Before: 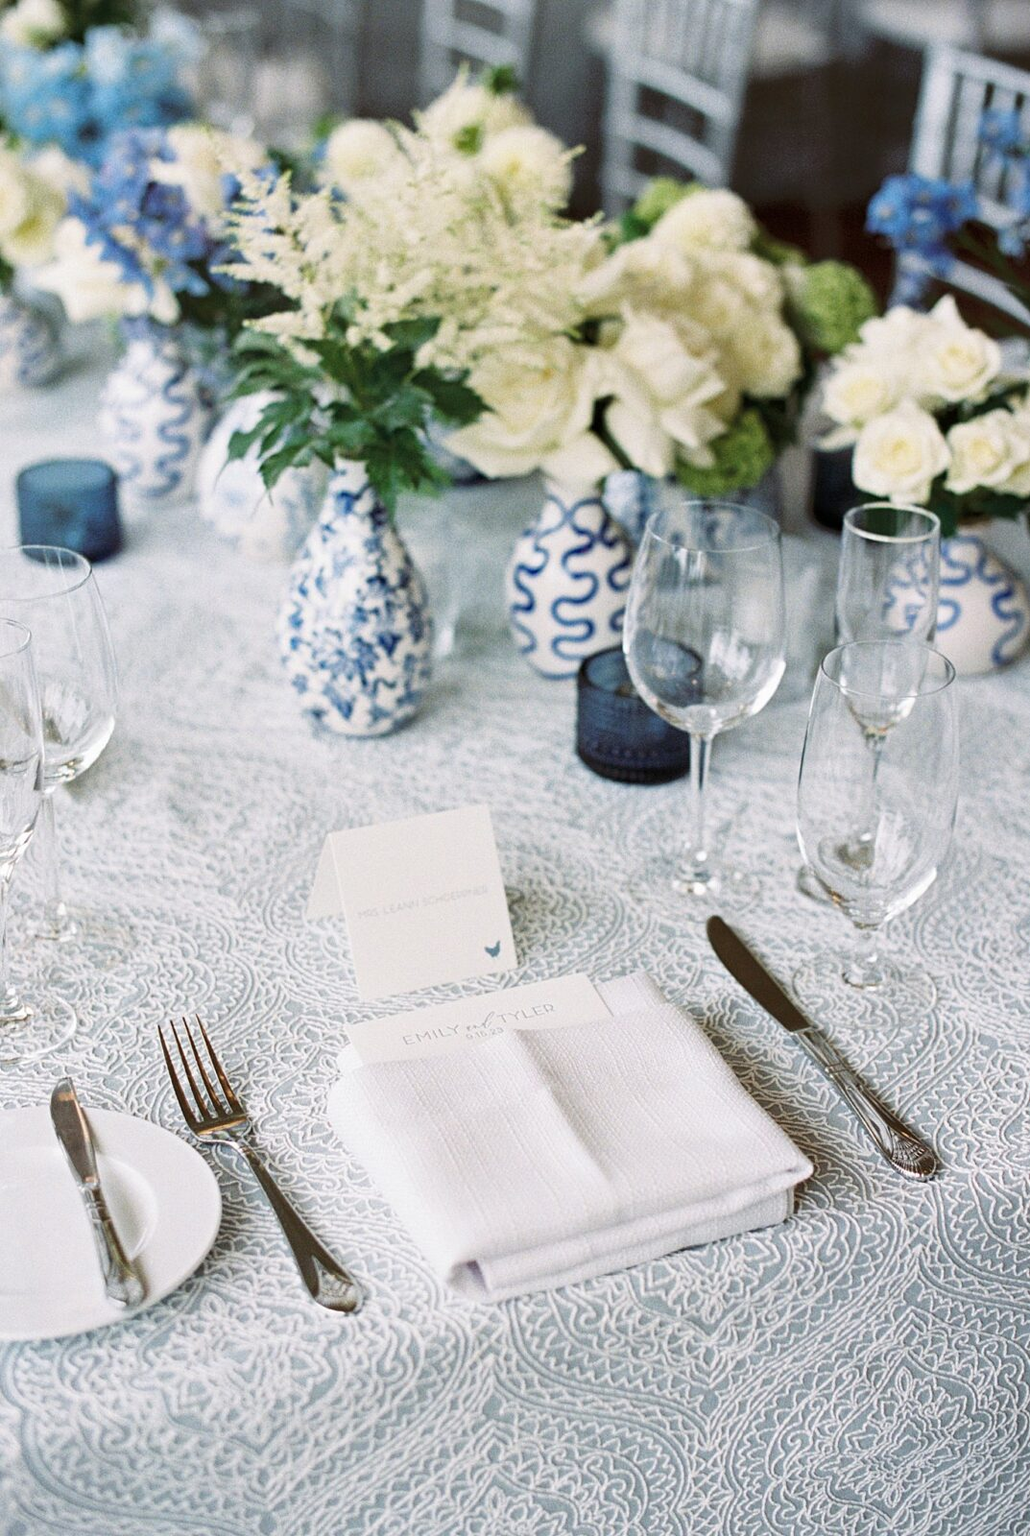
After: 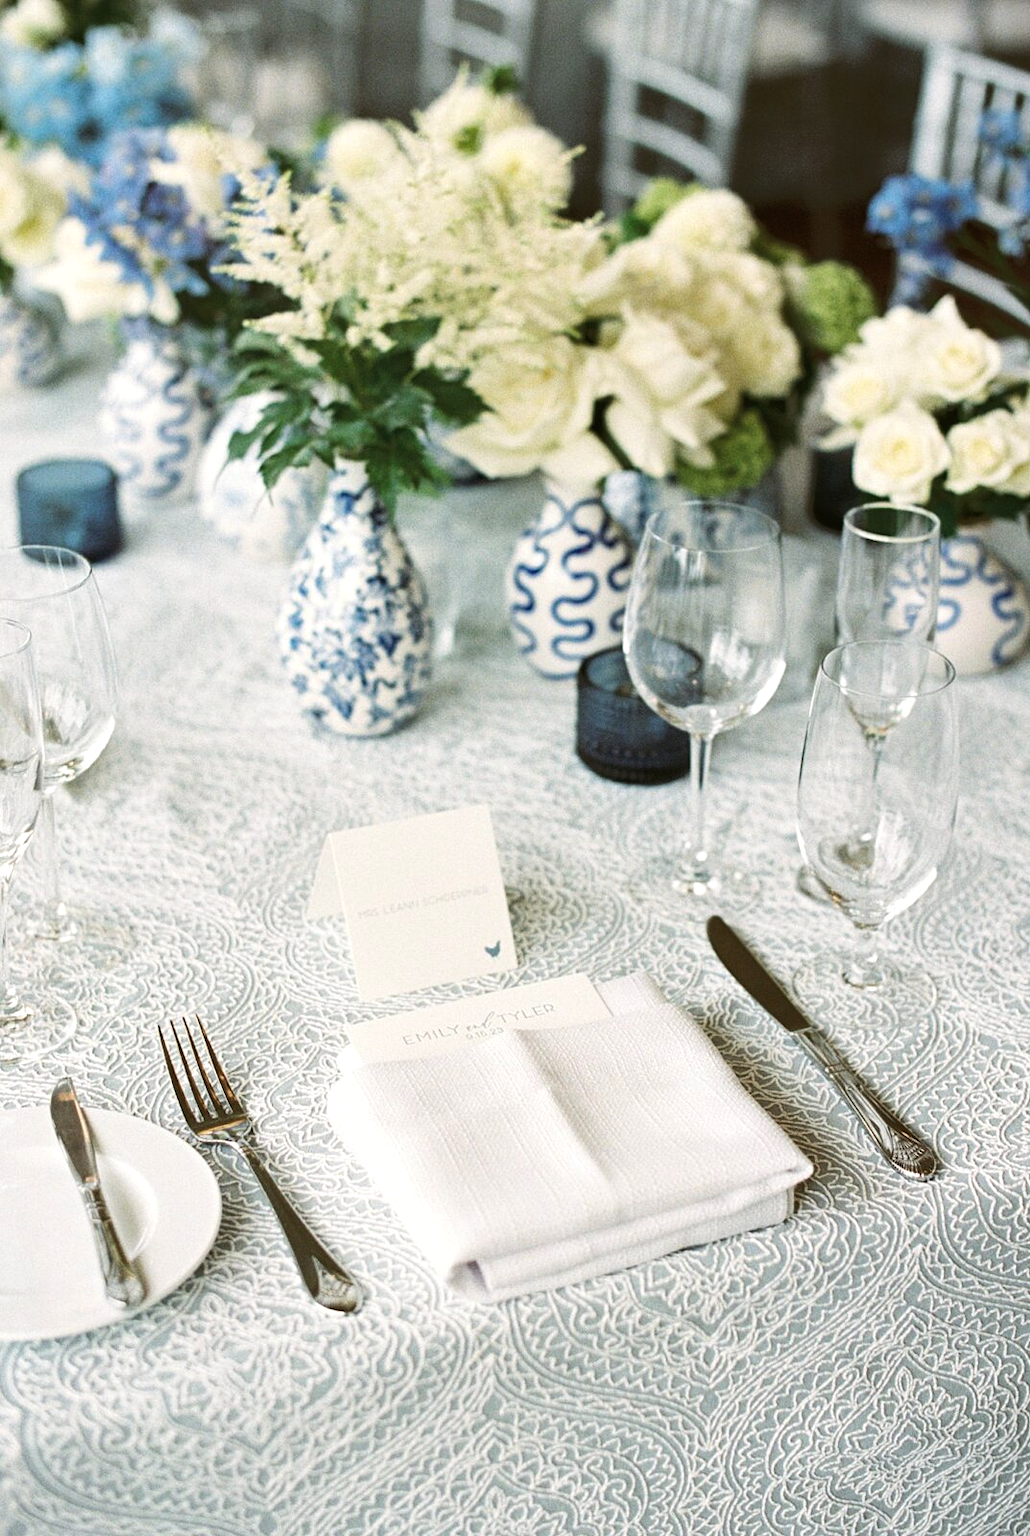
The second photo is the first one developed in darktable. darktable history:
color balance: mode lift, gamma, gain (sRGB), lift [1.04, 1, 1, 0.97], gamma [1.01, 1, 1, 0.97], gain [0.96, 1, 1, 0.97]
tone equalizer: -8 EV -0.417 EV, -7 EV -0.389 EV, -6 EV -0.333 EV, -5 EV -0.222 EV, -3 EV 0.222 EV, -2 EV 0.333 EV, -1 EV 0.389 EV, +0 EV 0.417 EV, edges refinement/feathering 500, mask exposure compensation -1.57 EV, preserve details no
